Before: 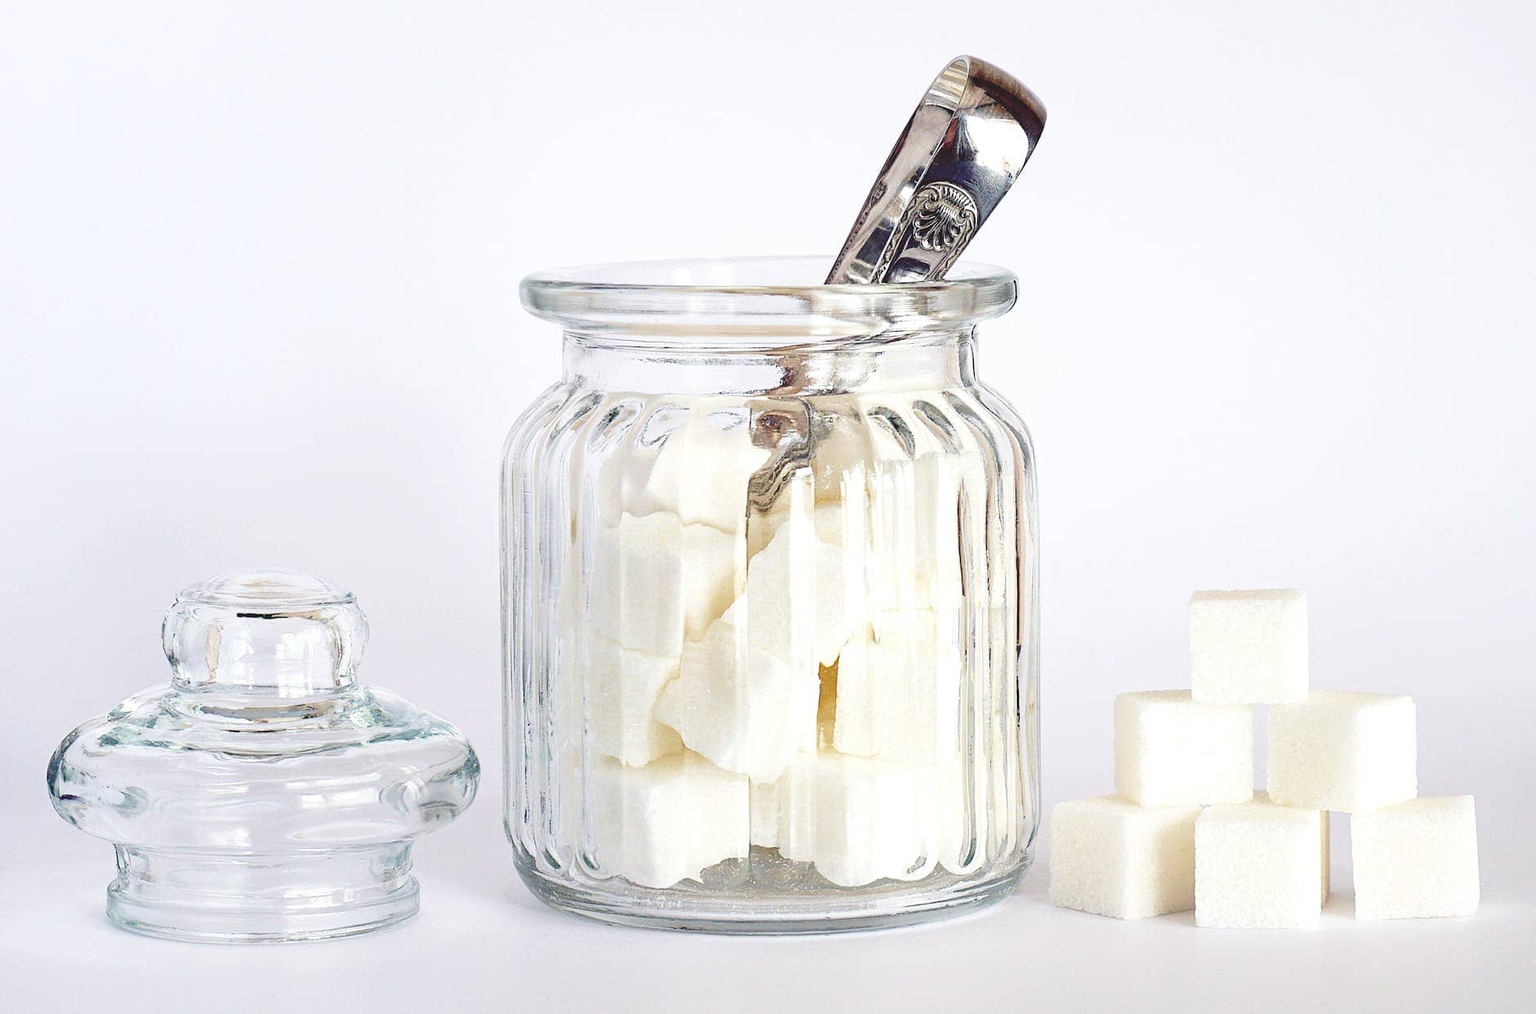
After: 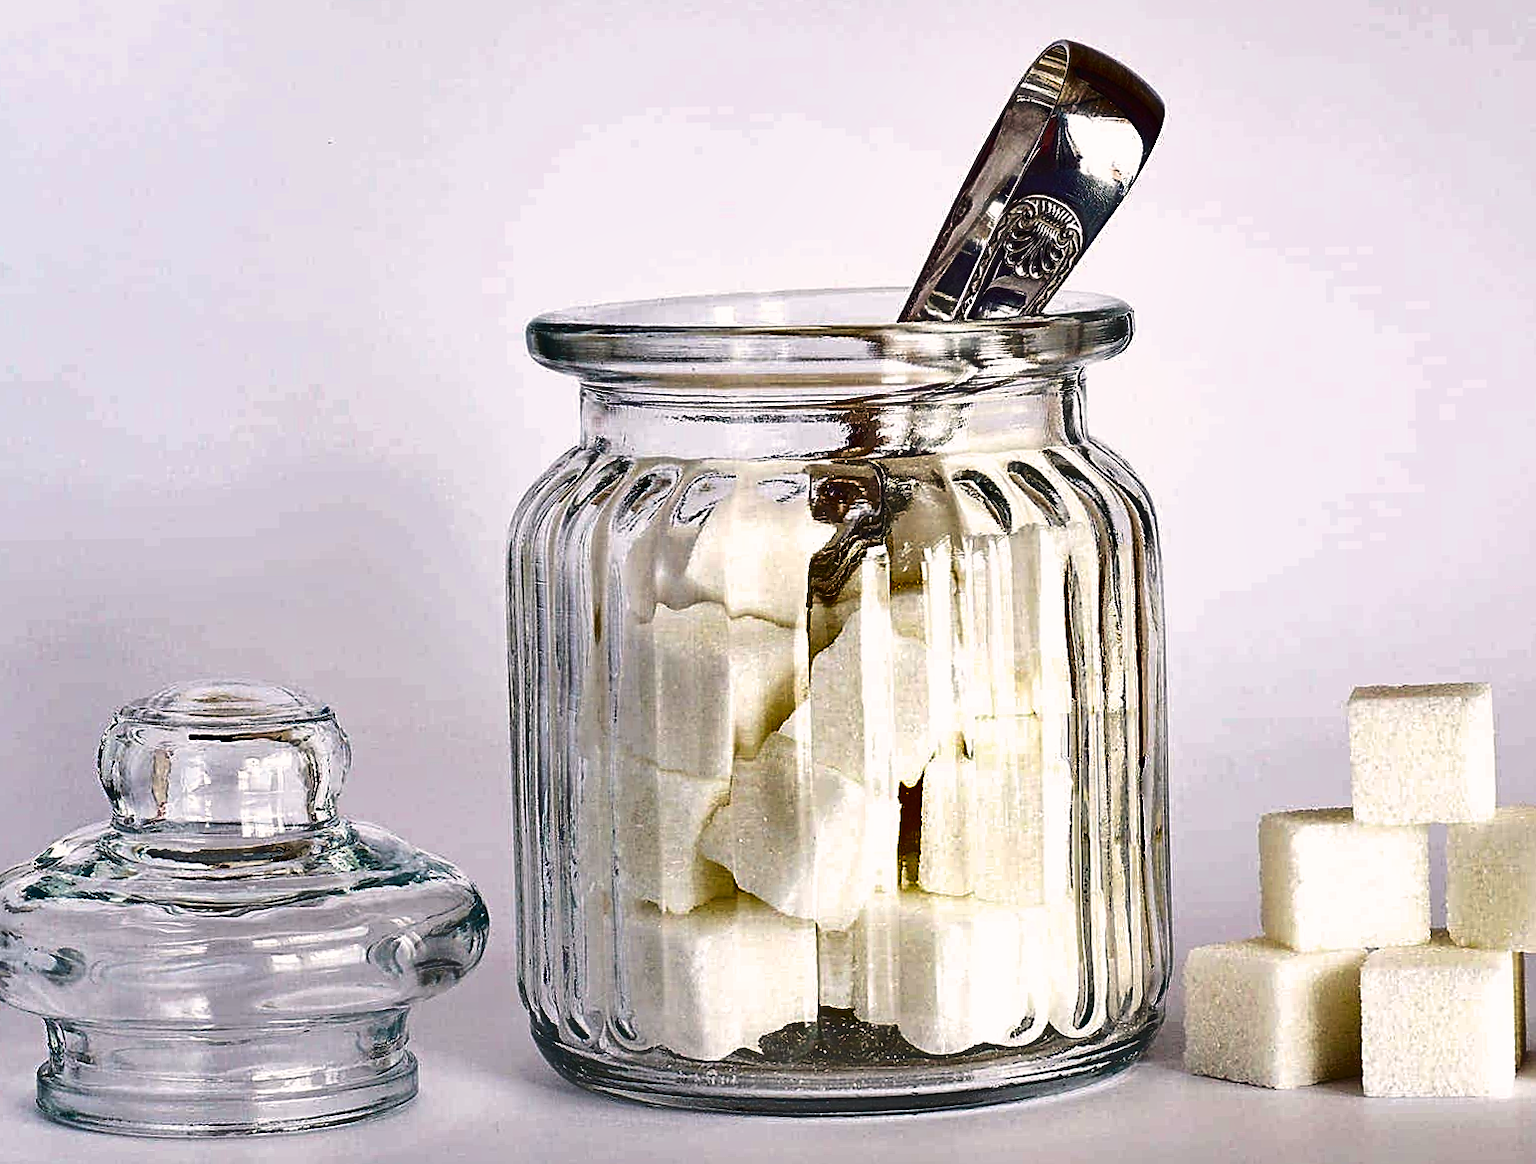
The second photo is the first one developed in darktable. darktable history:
color correction: highlights a* 3.22, highlights b* 1.93, saturation 1.19
sharpen: on, module defaults
shadows and highlights: radius 108.52, shadows 40.68, highlights -72.88, low approximation 0.01, soften with gaussian
crop and rotate: angle 1°, left 4.281%, top 0.642%, right 11.383%, bottom 2.486%
